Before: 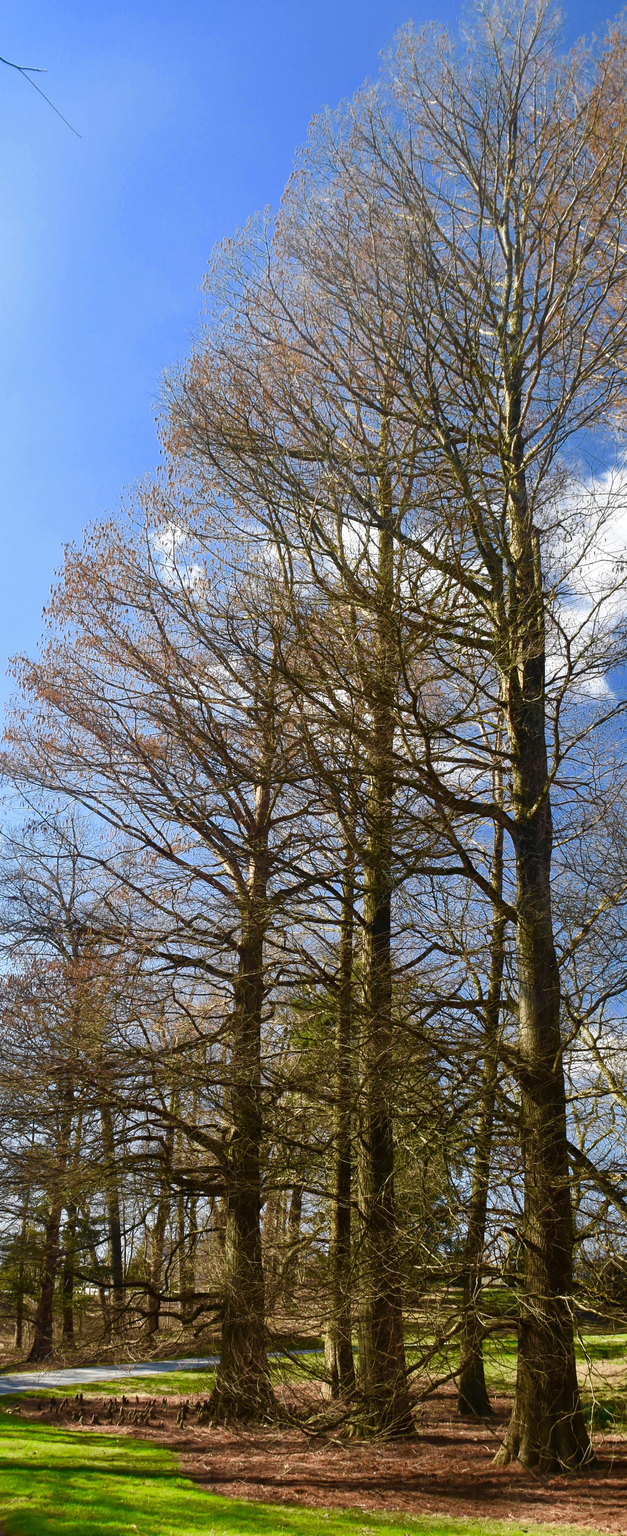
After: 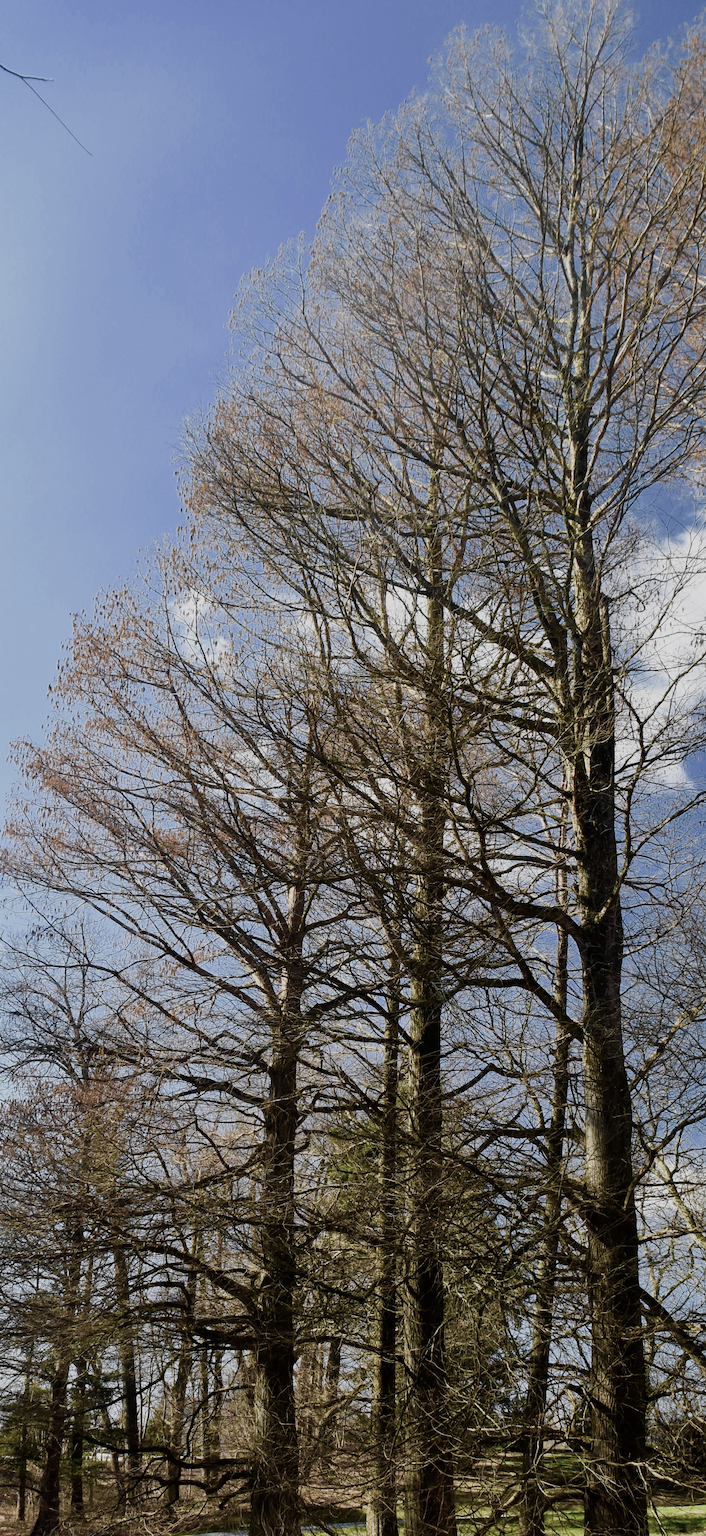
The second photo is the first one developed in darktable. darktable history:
filmic rgb: black relative exposure -7.65 EV, white relative exposure 4.56 EV, hardness 3.61
crop and rotate: top 0%, bottom 11.341%
contrast brightness saturation: contrast 0.095, saturation -0.297
